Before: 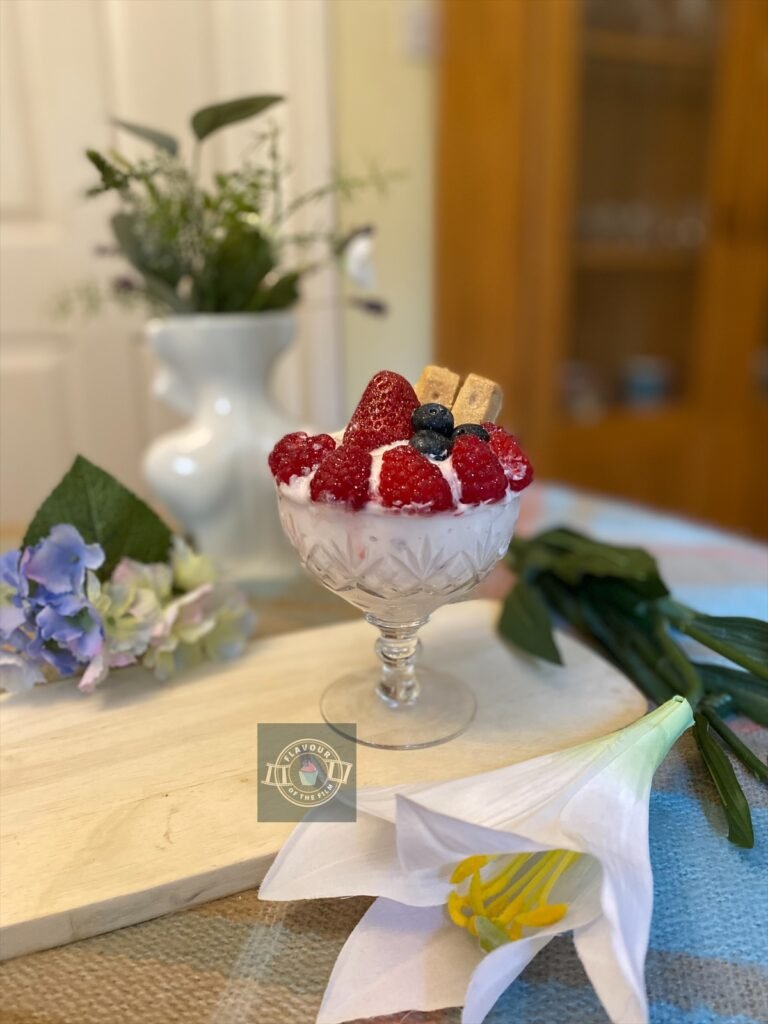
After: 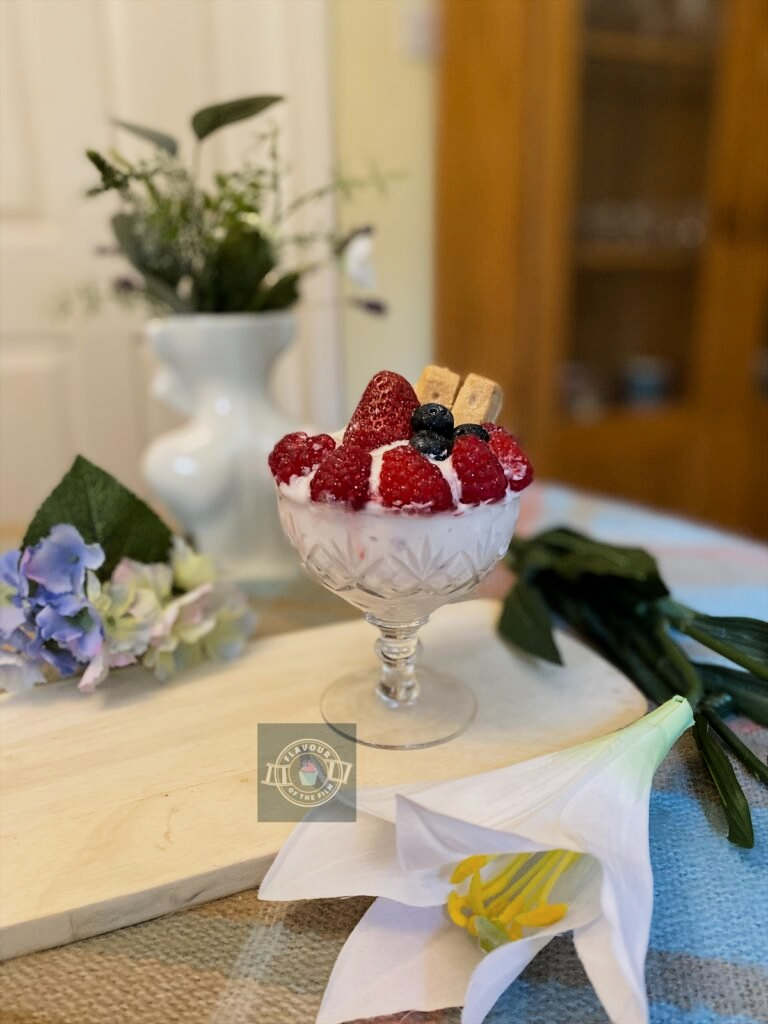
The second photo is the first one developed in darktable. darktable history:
filmic rgb: black relative exposure -16 EV, white relative exposure 5.27 EV, hardness 5.93, contrast 1.26
